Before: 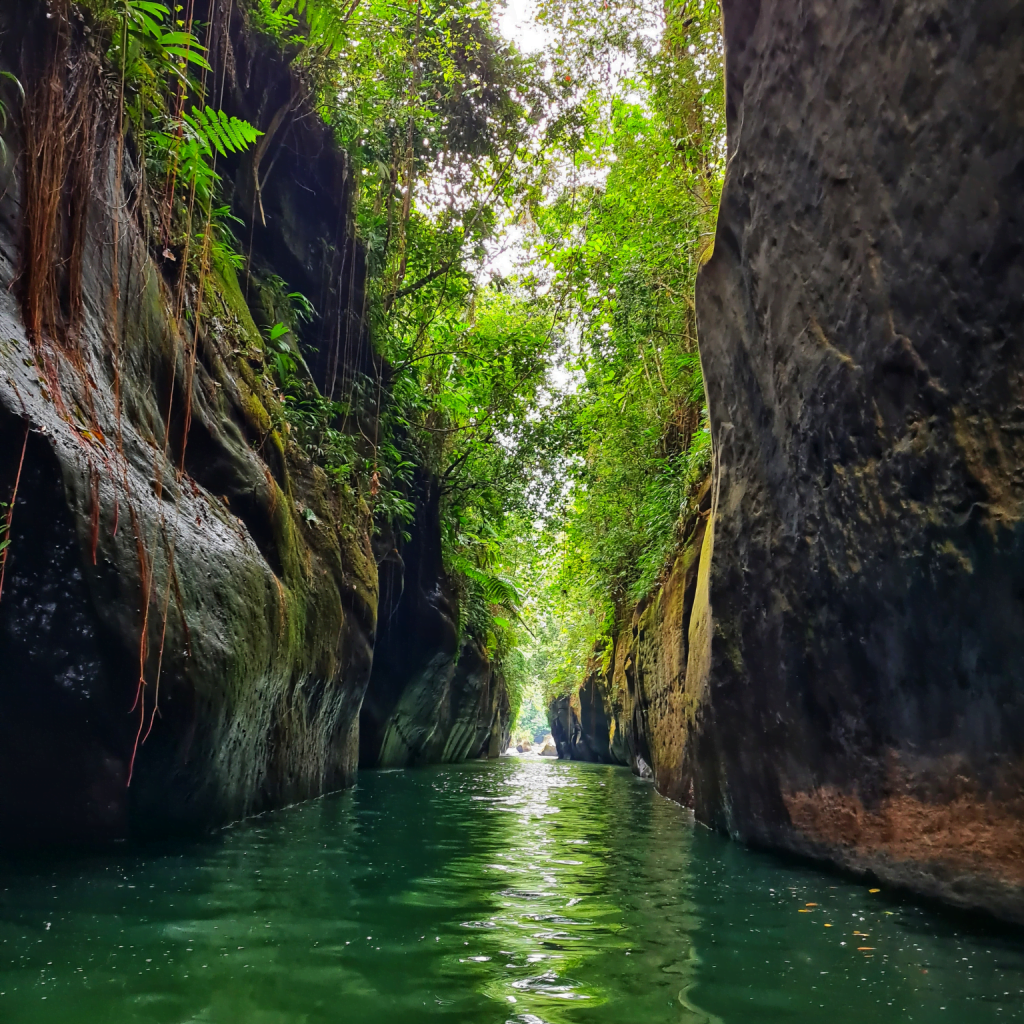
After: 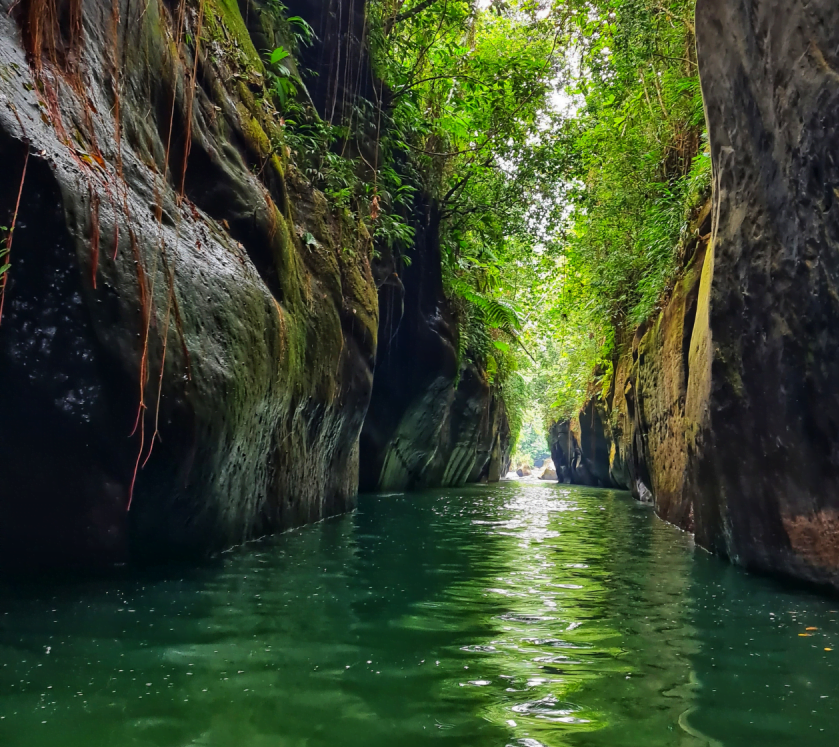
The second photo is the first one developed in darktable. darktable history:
crop: top 27.034%, right 17.985%
